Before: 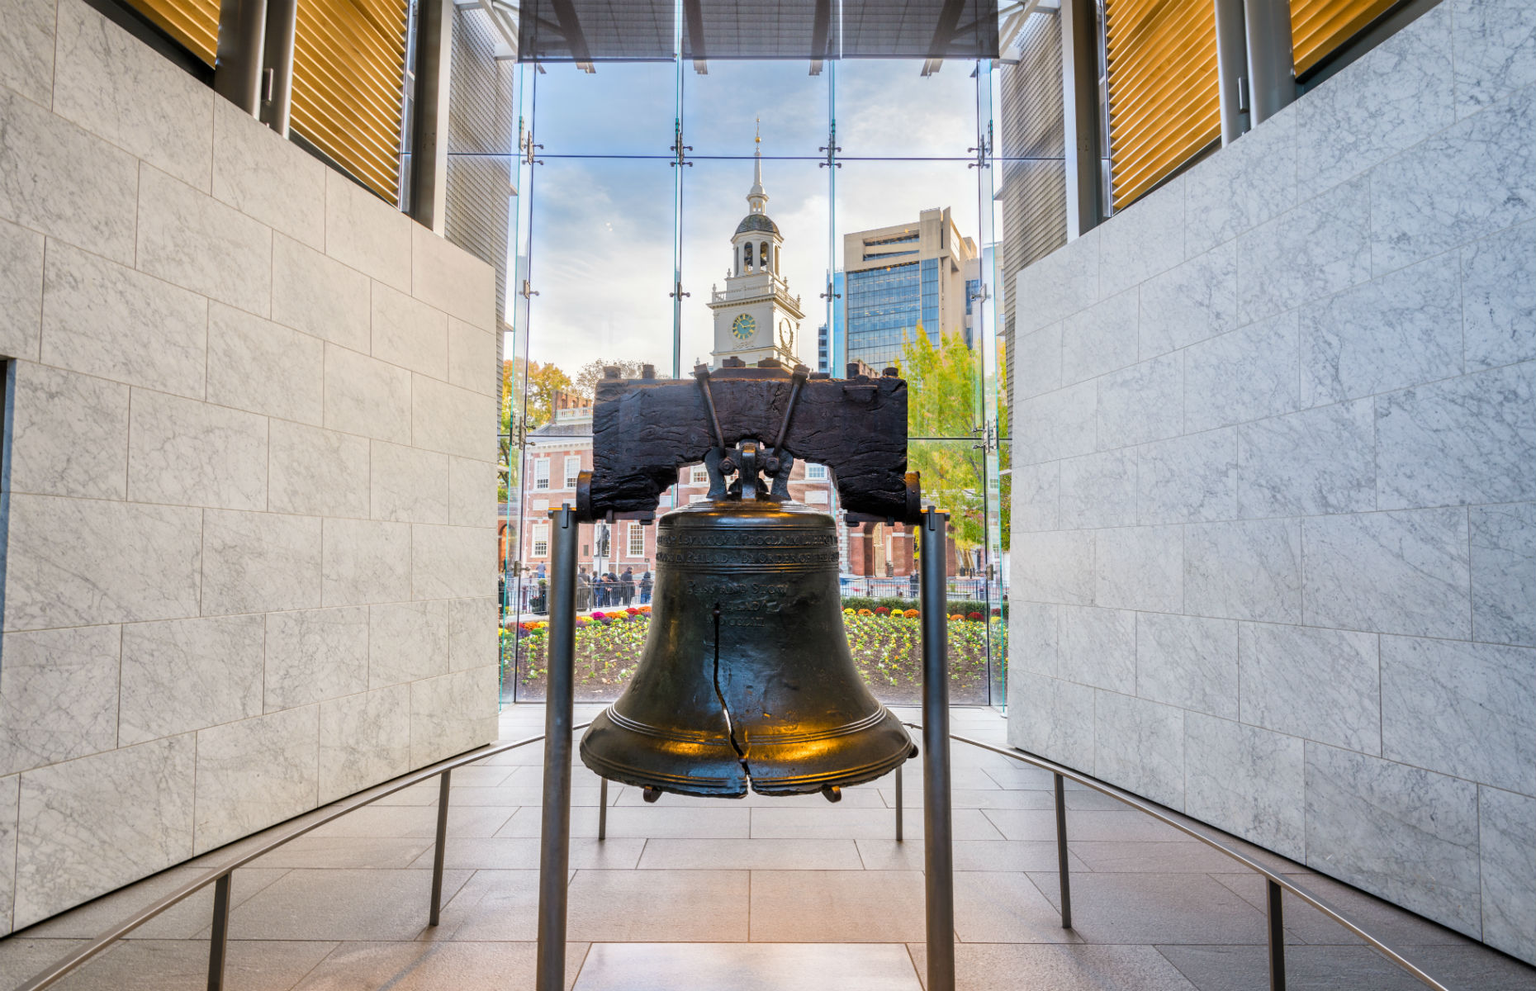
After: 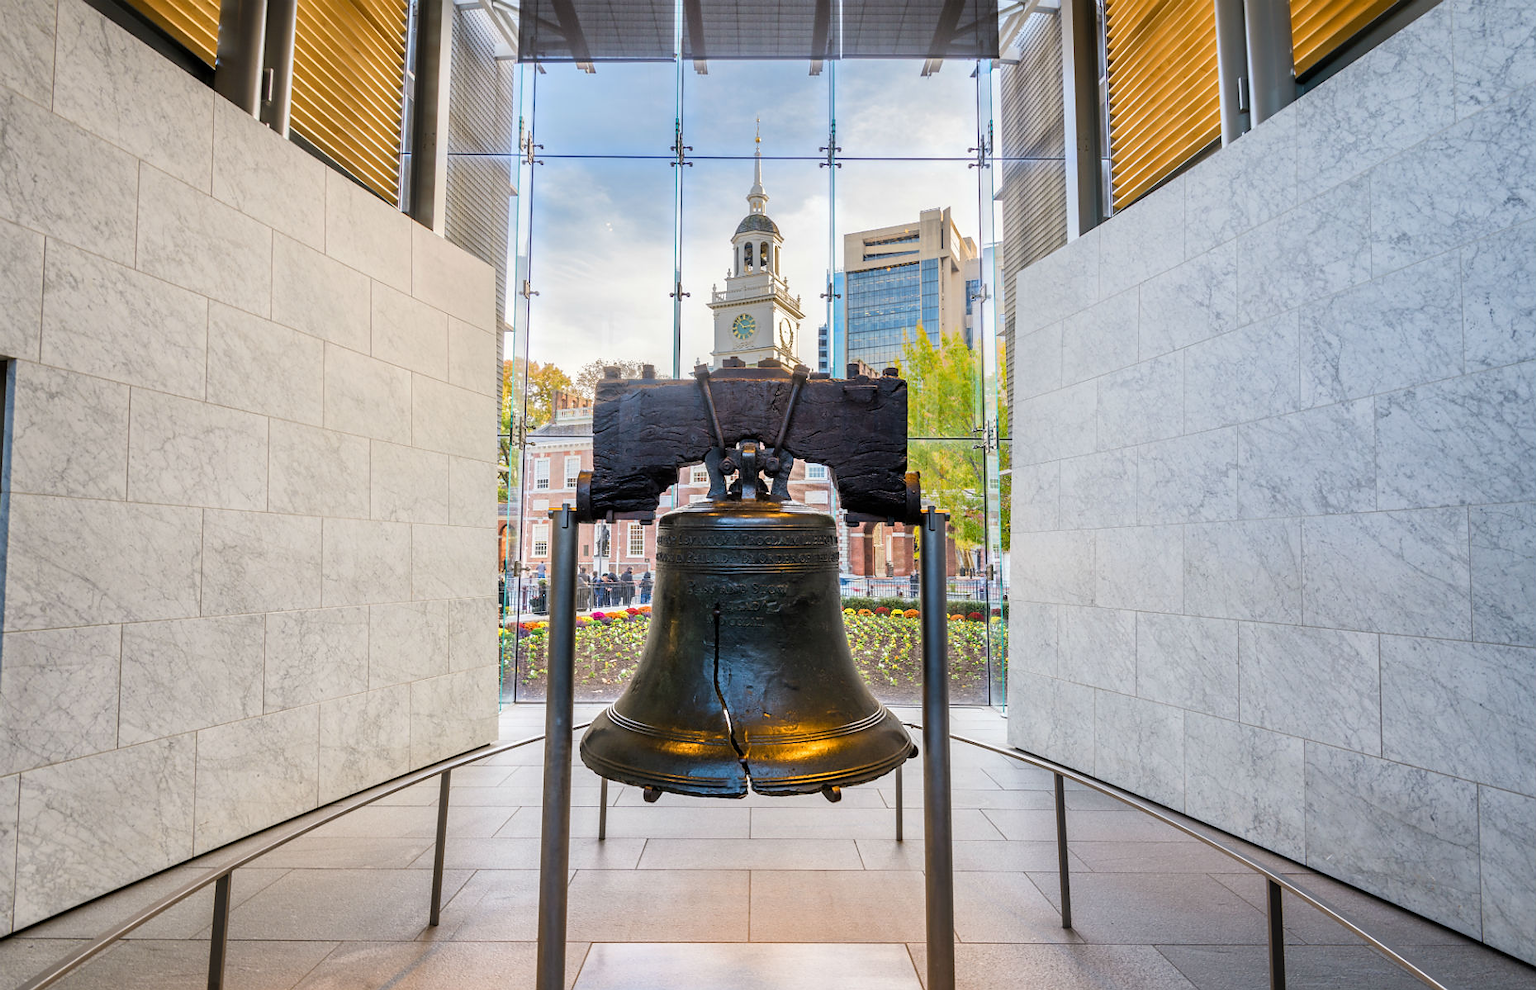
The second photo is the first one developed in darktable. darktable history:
sharpen: radius 1.034, threshold 0.983
